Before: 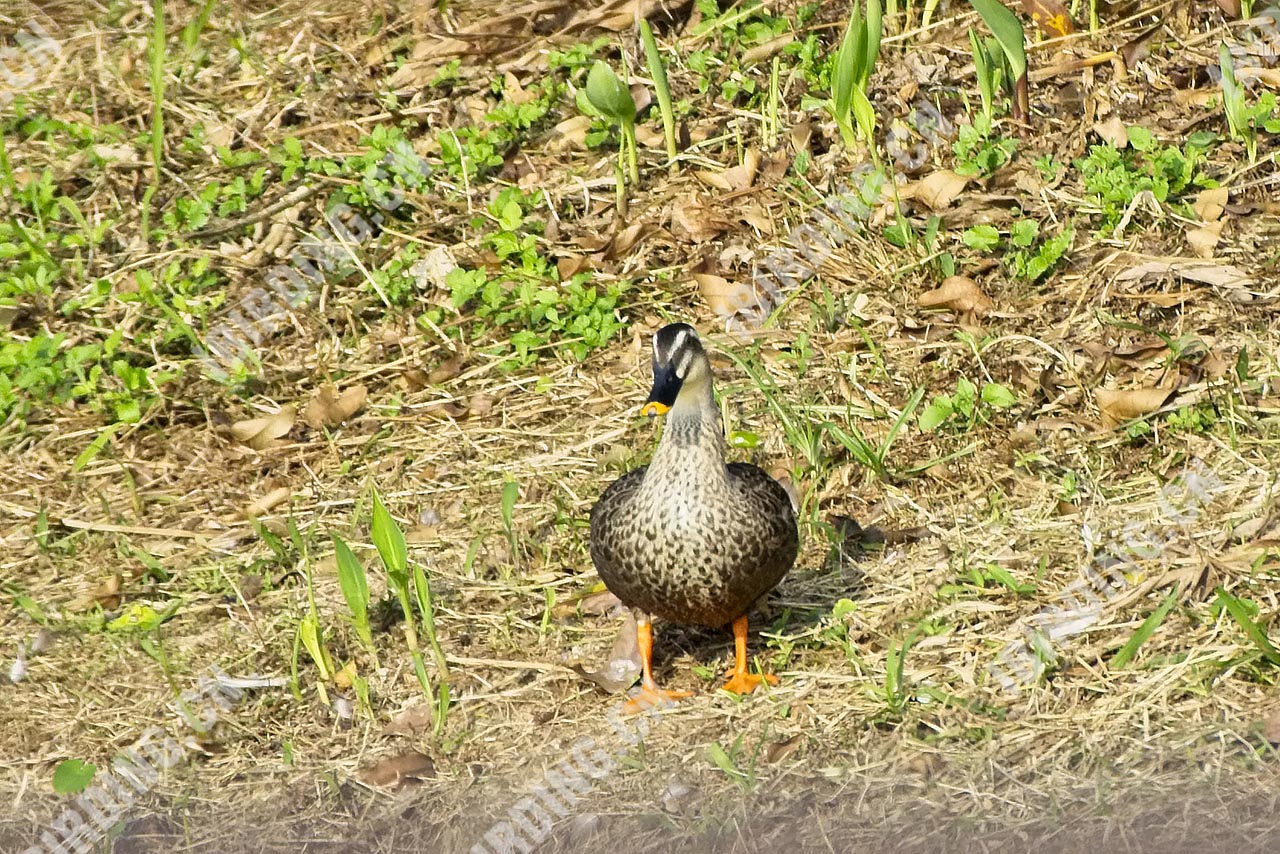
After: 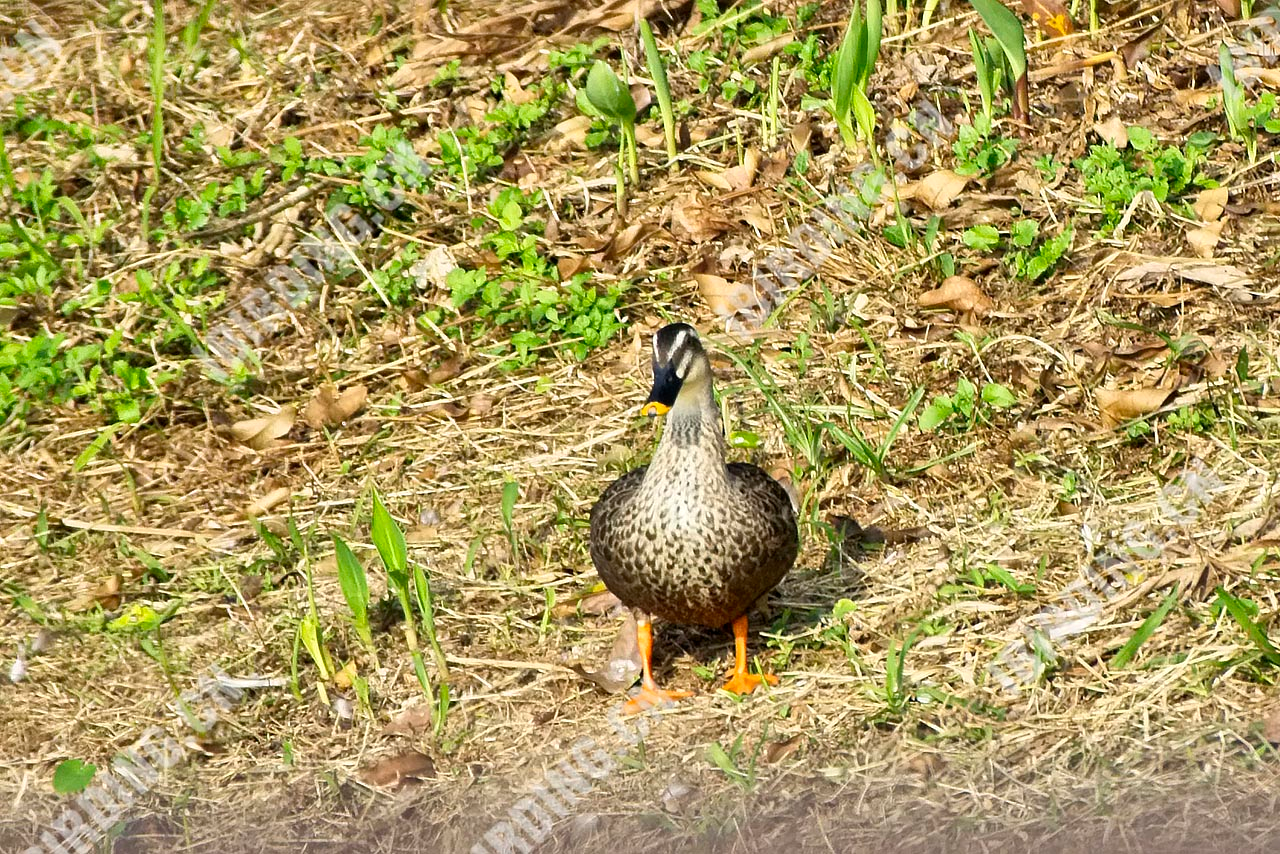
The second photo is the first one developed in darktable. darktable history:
shadows and highlights: radius 169.54, shadows 26.53, white point adjustment 3.28, highlights -68.17, soften with gaussian
